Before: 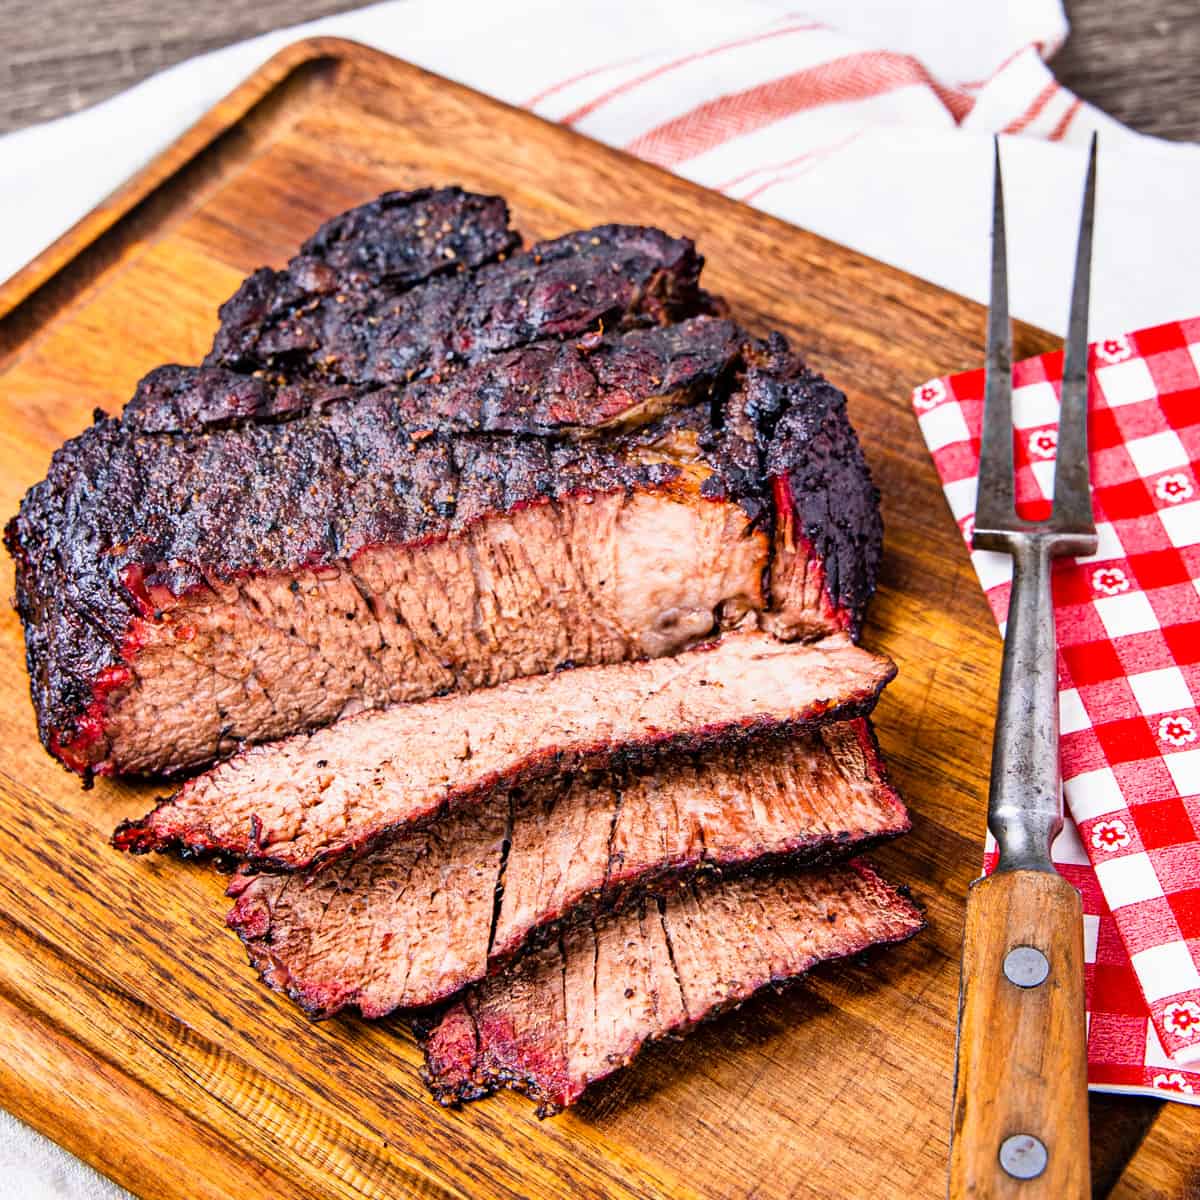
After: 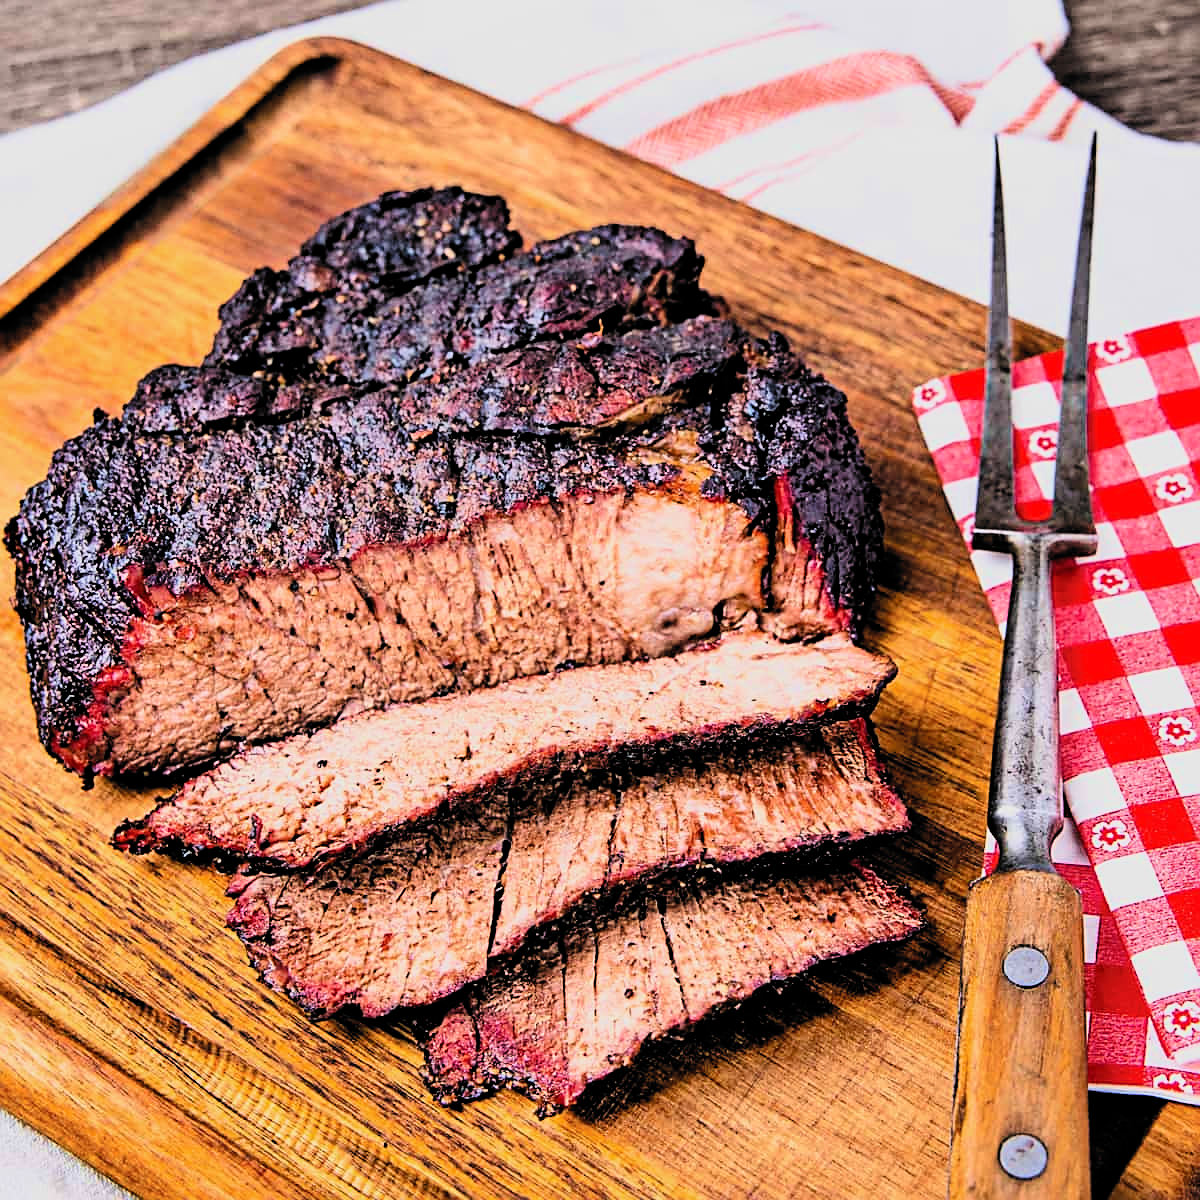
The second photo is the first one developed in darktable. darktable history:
sharpen: on, module defaults
velvia: on, module defaults
filmic rgb: black relative exposure -5.06 EV, white relative exposure 3.95 EV, hardness 2.9, contrast 1.41, highlights saturation mix -21.37%, color science v6 (2022)
